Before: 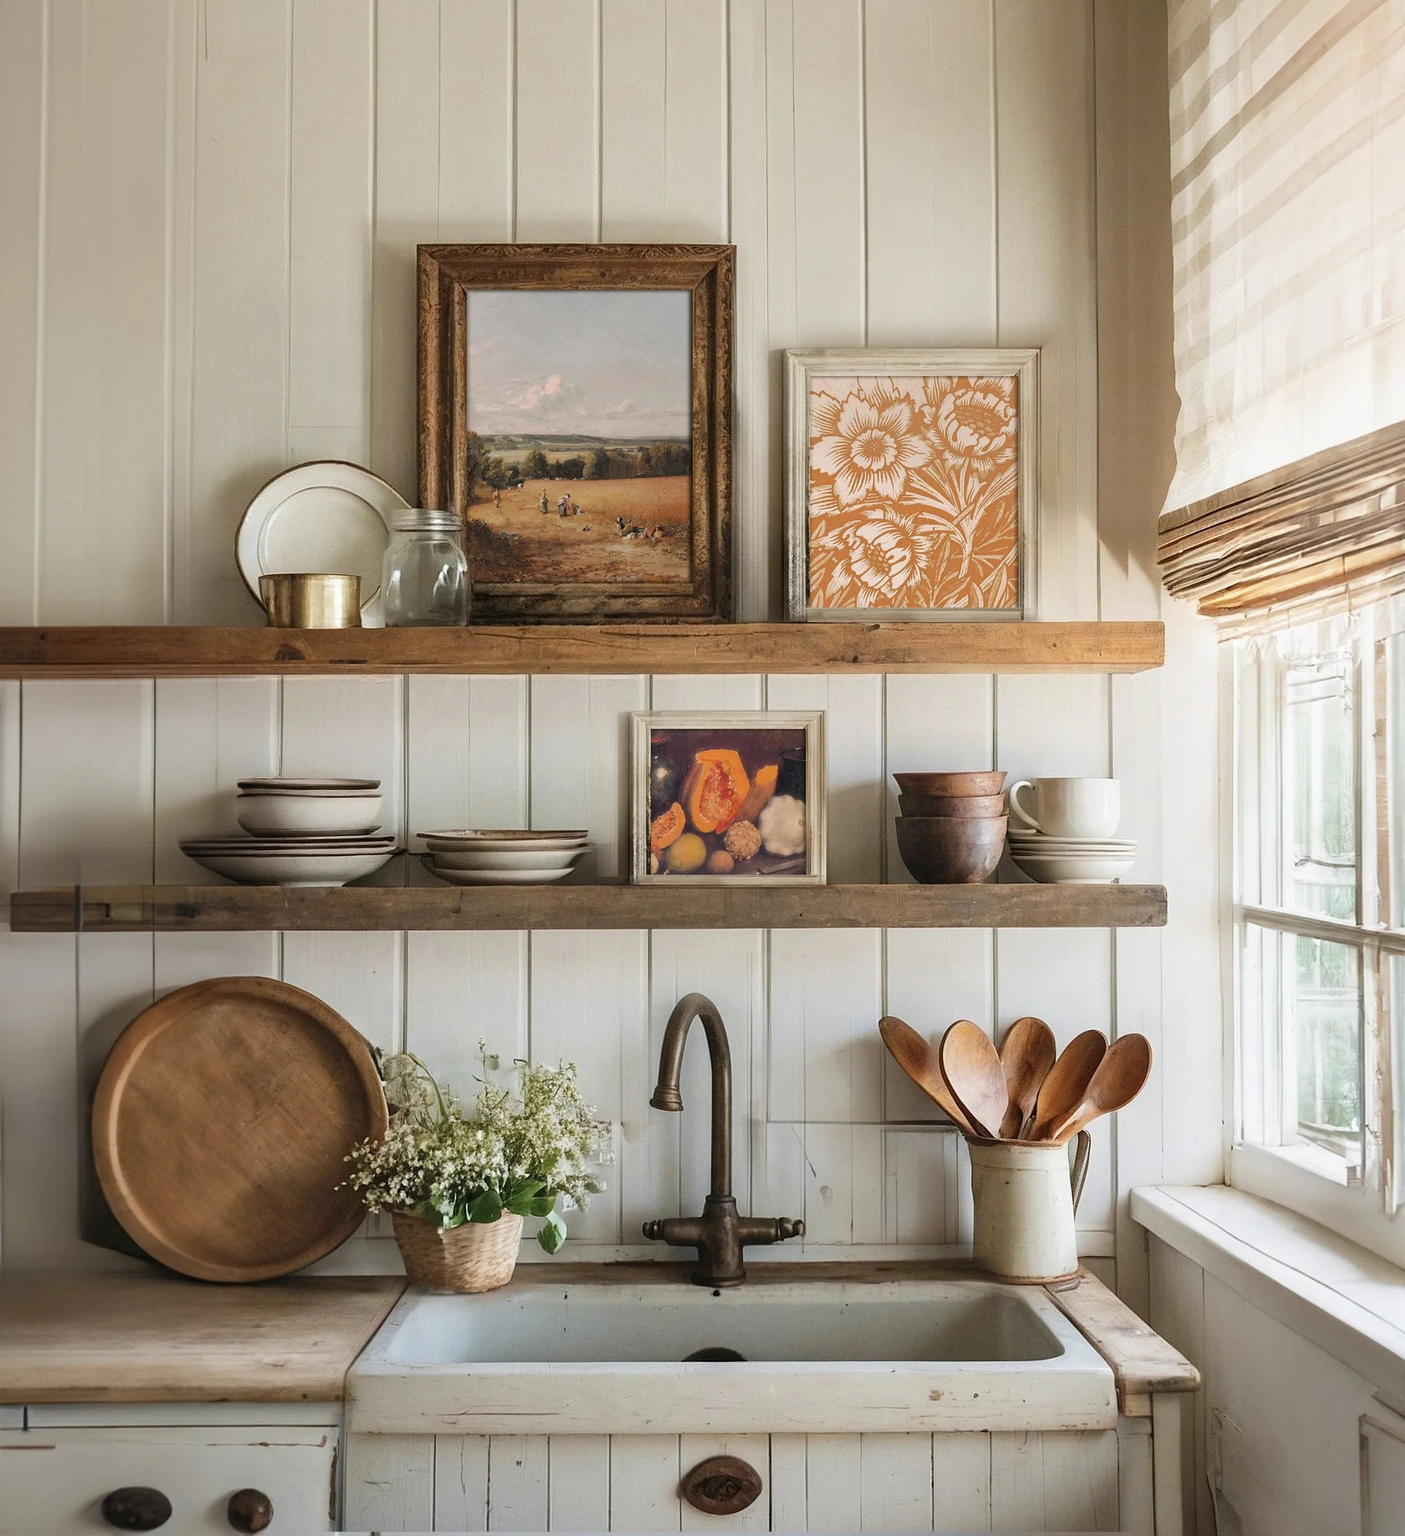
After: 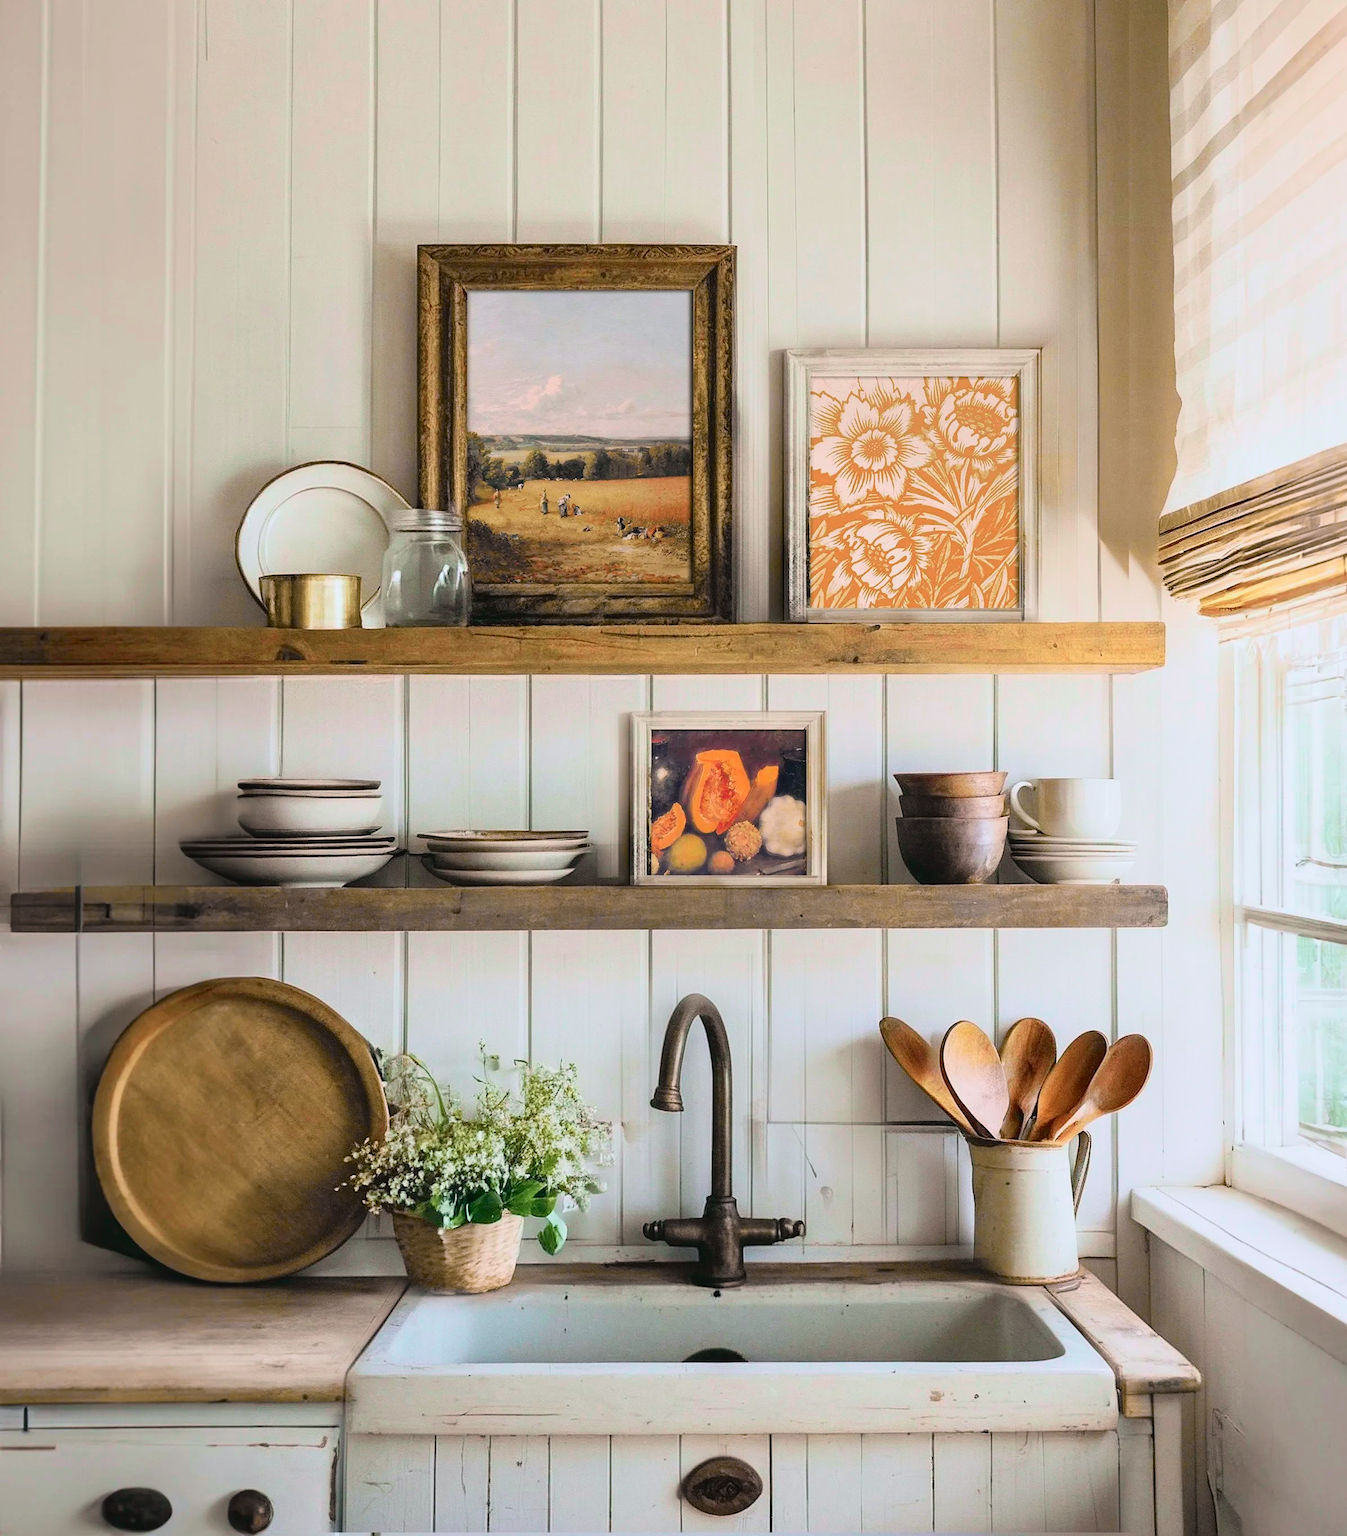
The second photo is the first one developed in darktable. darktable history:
color correction: highlights a* 11.96, highlights b* 11.58
tone curve: curves: ch0 [(0, 0.022) (0.114, 0.088) (0.282, 0.316) (0.446, 0.511) (0.613, 0.693) (0.786, 0.843) (0.999, 0.949)]; ch1 [(0, 0) (0.395, 0.343) (0.463, 0.427) (0.486, 0.474) (0.503, 0.5) (0.535, 0.522) (0.555, 0.566) (0.594, 0.614) (0.755, 0.793) (1, 1)]; ch2 [(0, 0) (0.369, 0.388) (0.449, 0.431) (0.501, 0.5) (0.528, 0.517) (0.561, 0.59) (0.612, 0.646) (0.697, 0.721) (1, 1)], color space Lab, independent channels, preserve colors none
crop: right 4.126%, bottom 0.031%
color calibration: illuminant F (fluorescent), F source F9 (Cool White Deluxe 4150 K) – high CRI, x 0.374, y 0.373, temperature 4158.34 K
